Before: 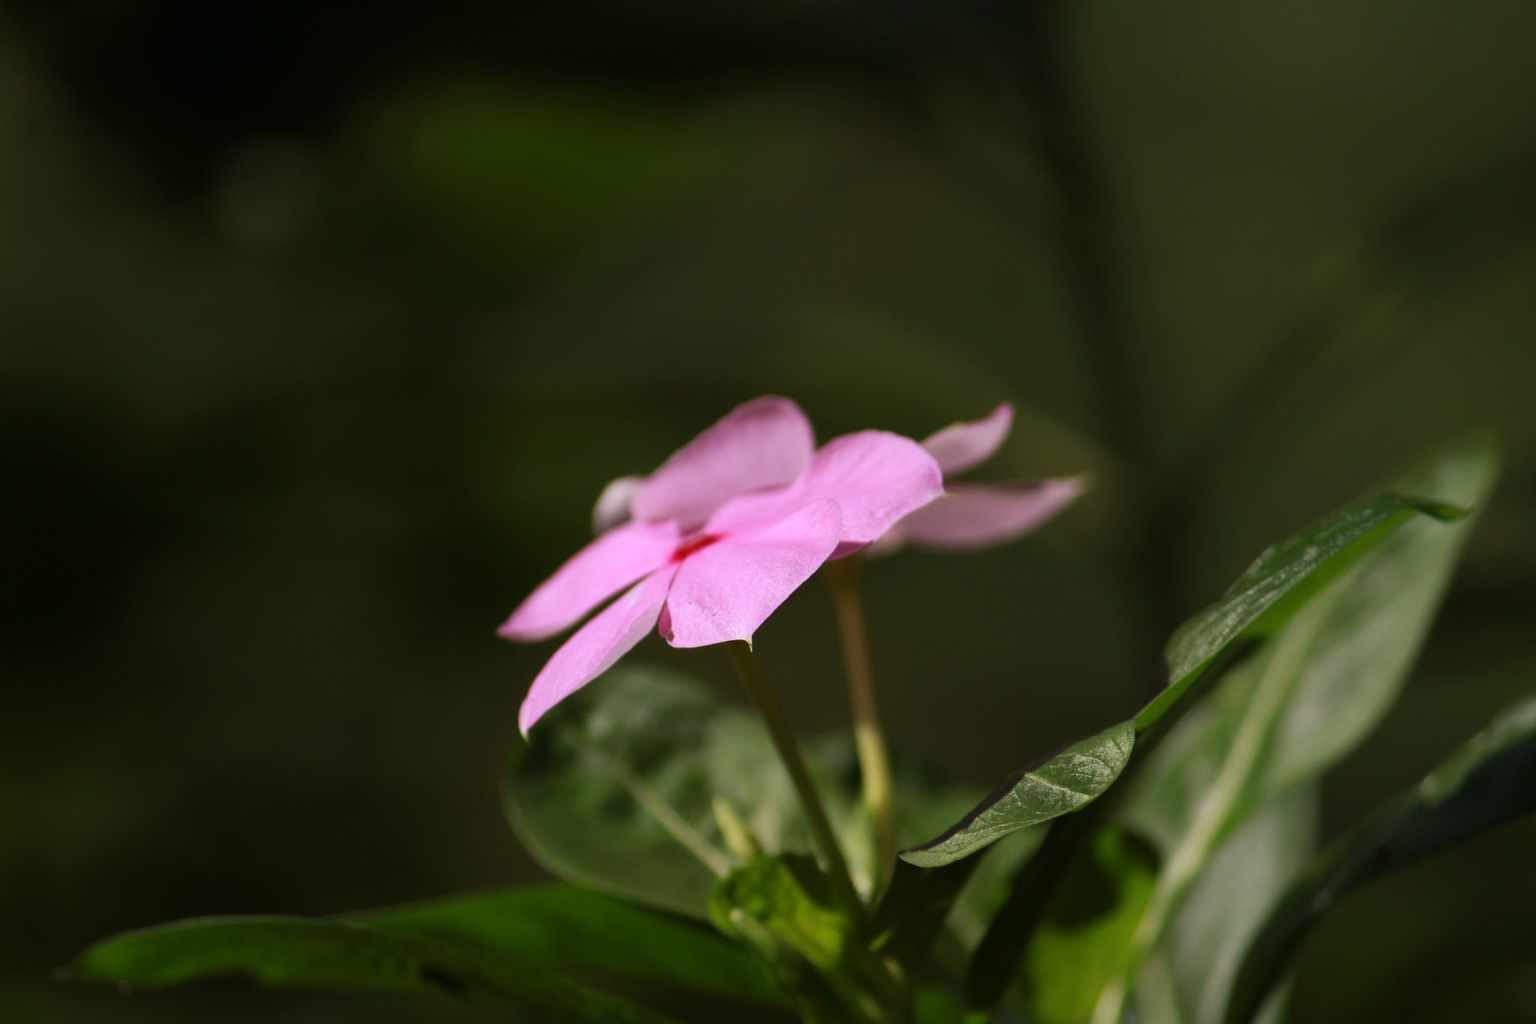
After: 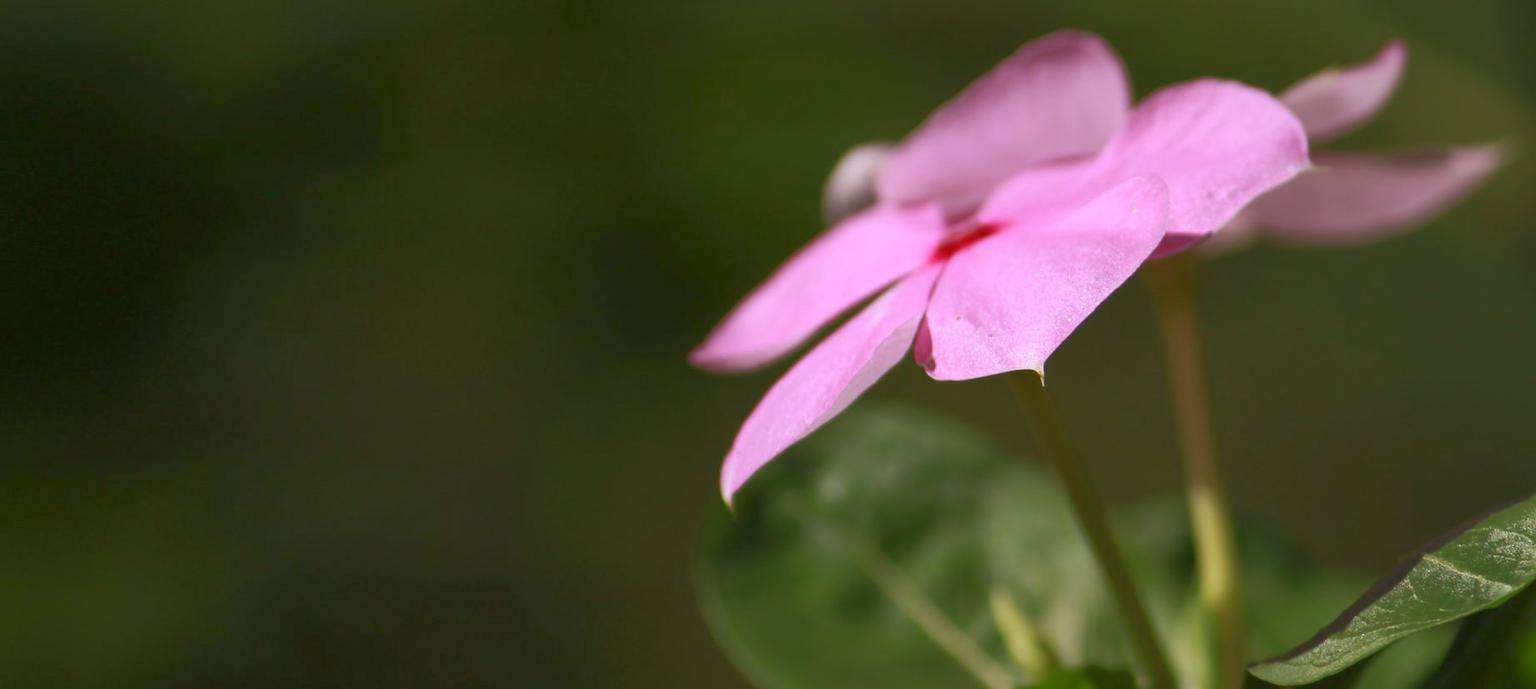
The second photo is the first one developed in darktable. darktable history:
exposure: exposure 0.078 EV, compensate highlight preservation false
rgb curve: curves: ch0 [(0, 0) (0.072, 0.166) (0.217, 0.293) (0.414, 0.42) (1, 1)], compensate middle gray true, preserve colors basic power
crop: top 36.498%, right 27.964%, bottom 14.995%
